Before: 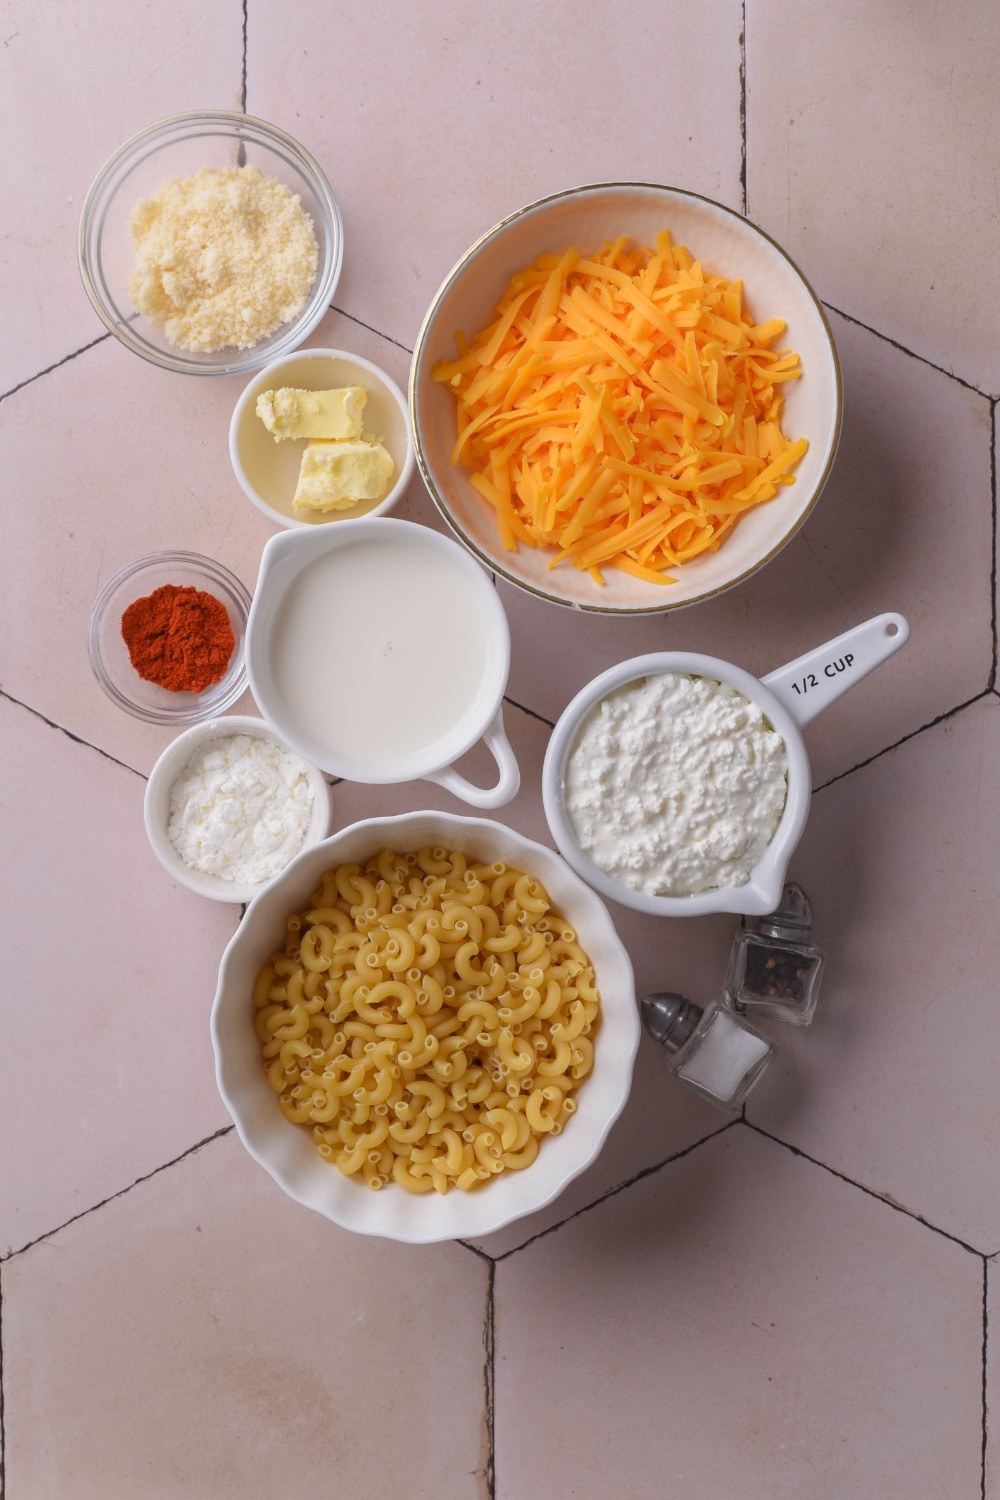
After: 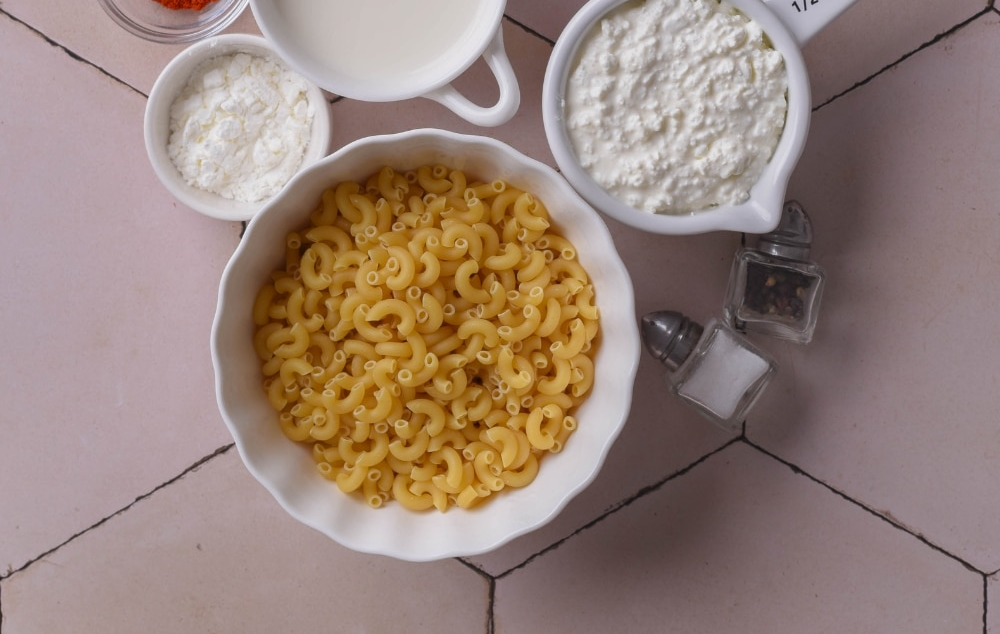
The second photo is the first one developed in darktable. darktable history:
shadows and highlights: soften with gaussian
crop: top 45.478%, bottom 12.214%
